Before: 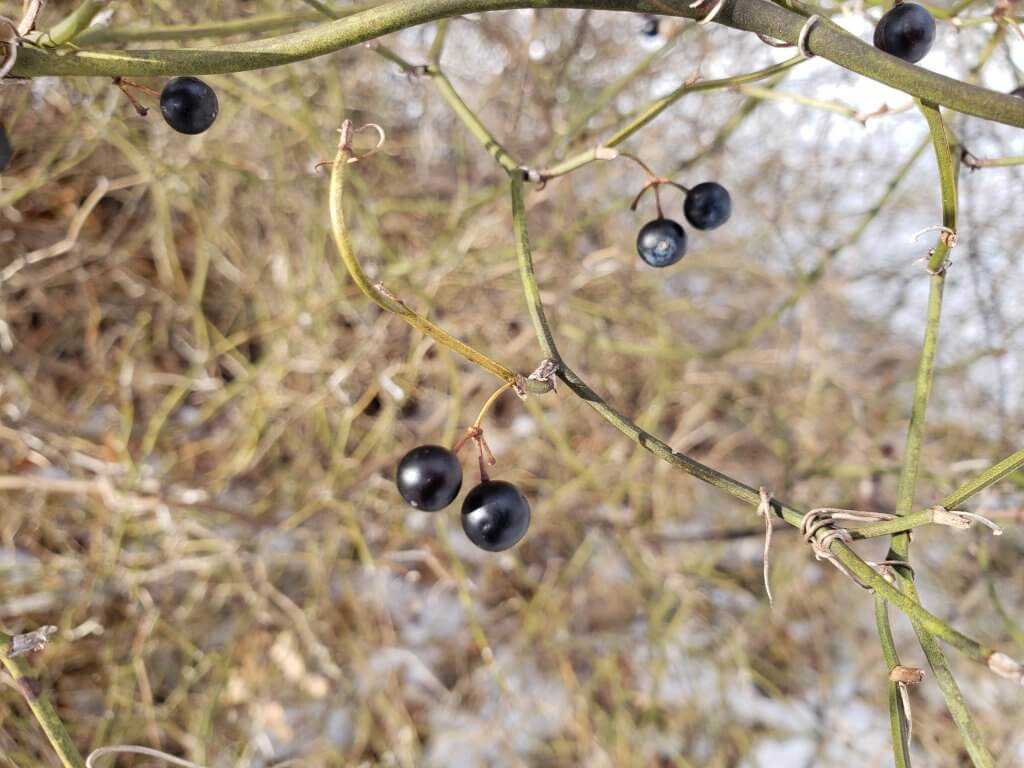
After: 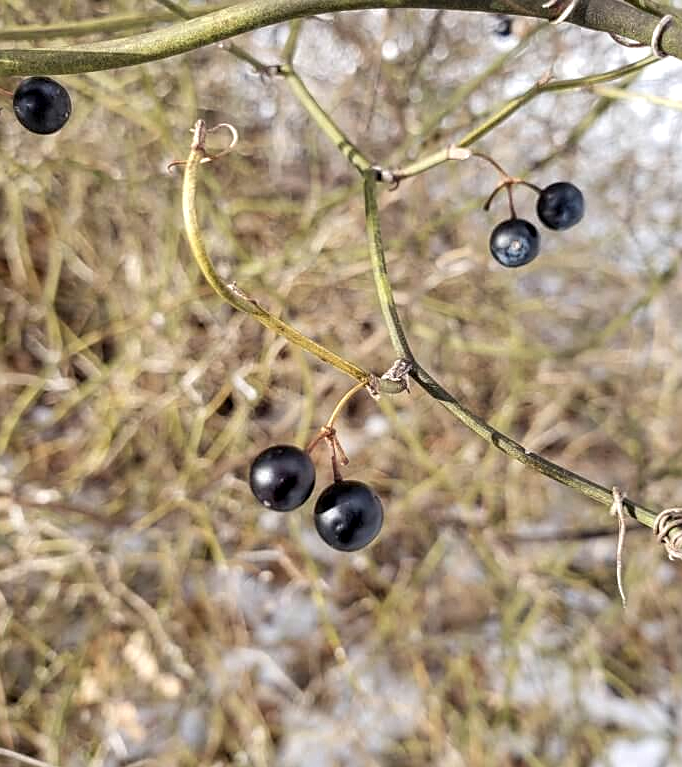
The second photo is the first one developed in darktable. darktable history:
crop and rotate: left 14.385%, right 18.948%
sharpen: on, module defaults
local contrast: detail 130%
